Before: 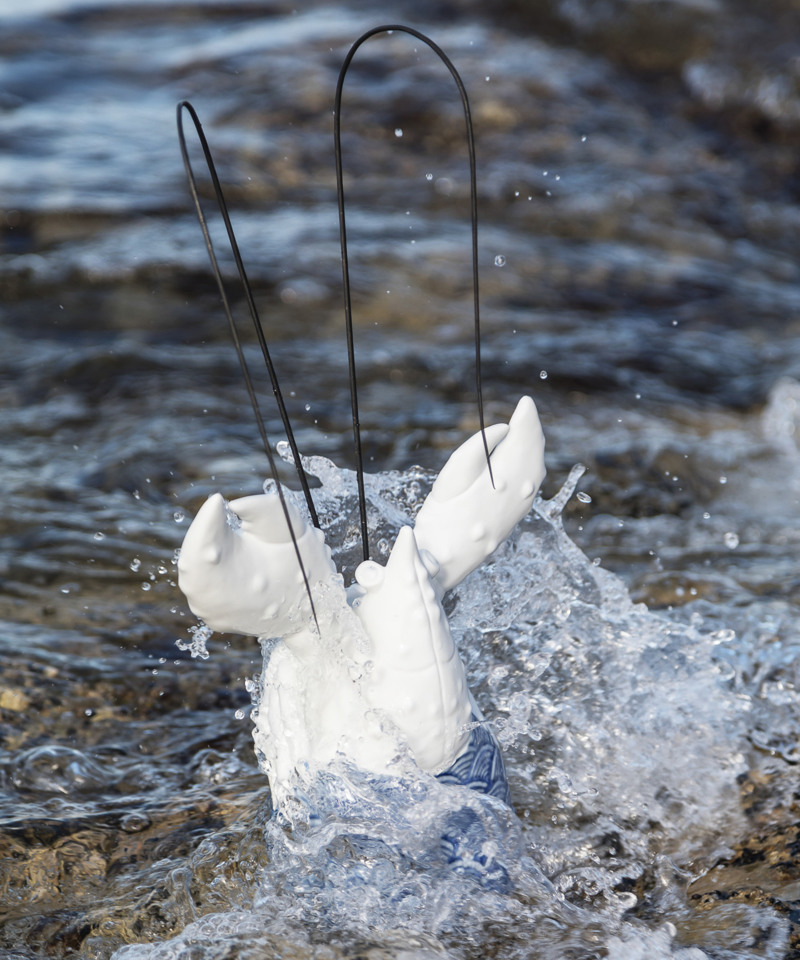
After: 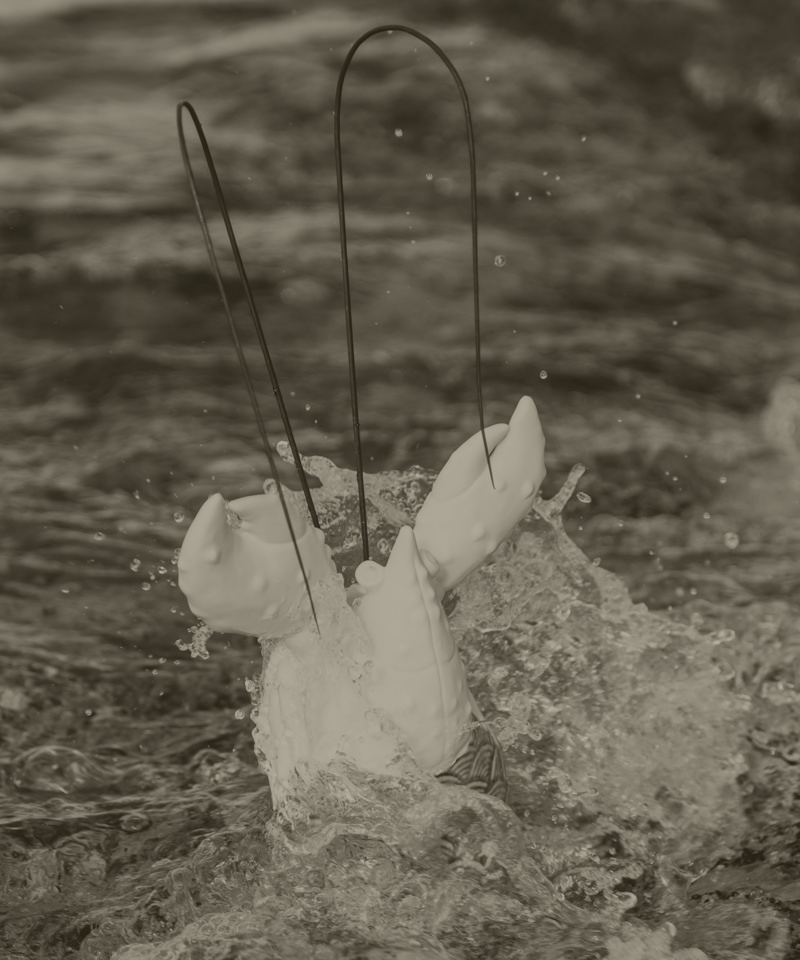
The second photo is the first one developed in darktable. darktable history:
colorize: hue 41.44°, saturation 22%, source mix 60%, lightness 10.61%
color balance rgb: linear chroma grading › global chroma 33.4%
